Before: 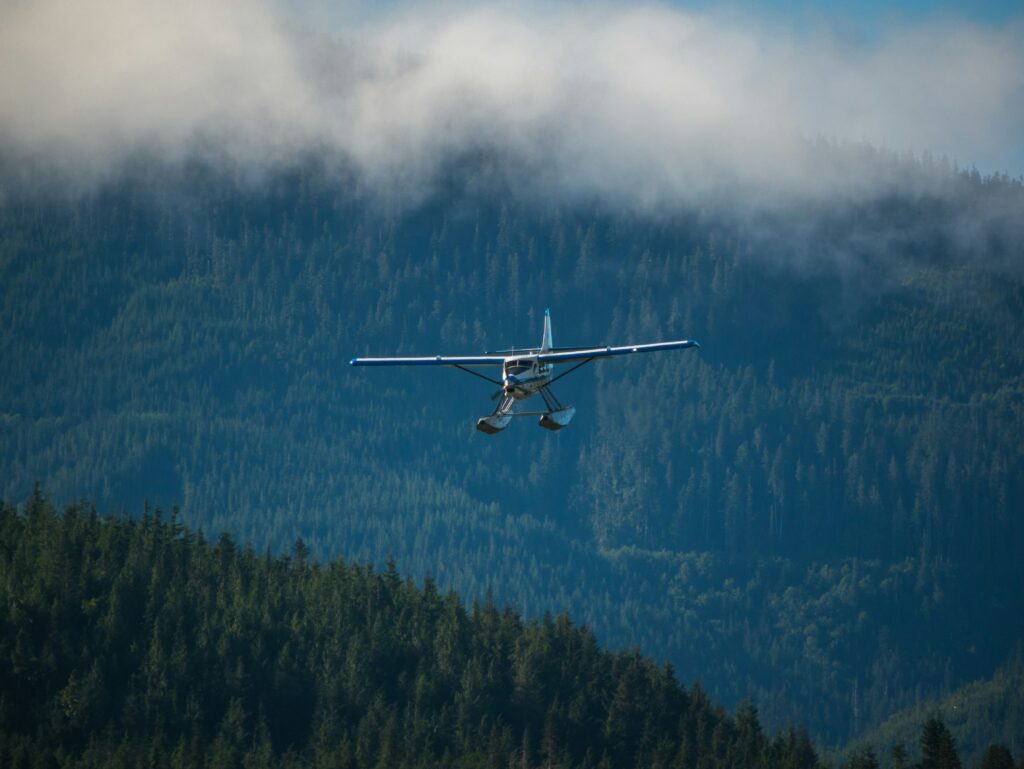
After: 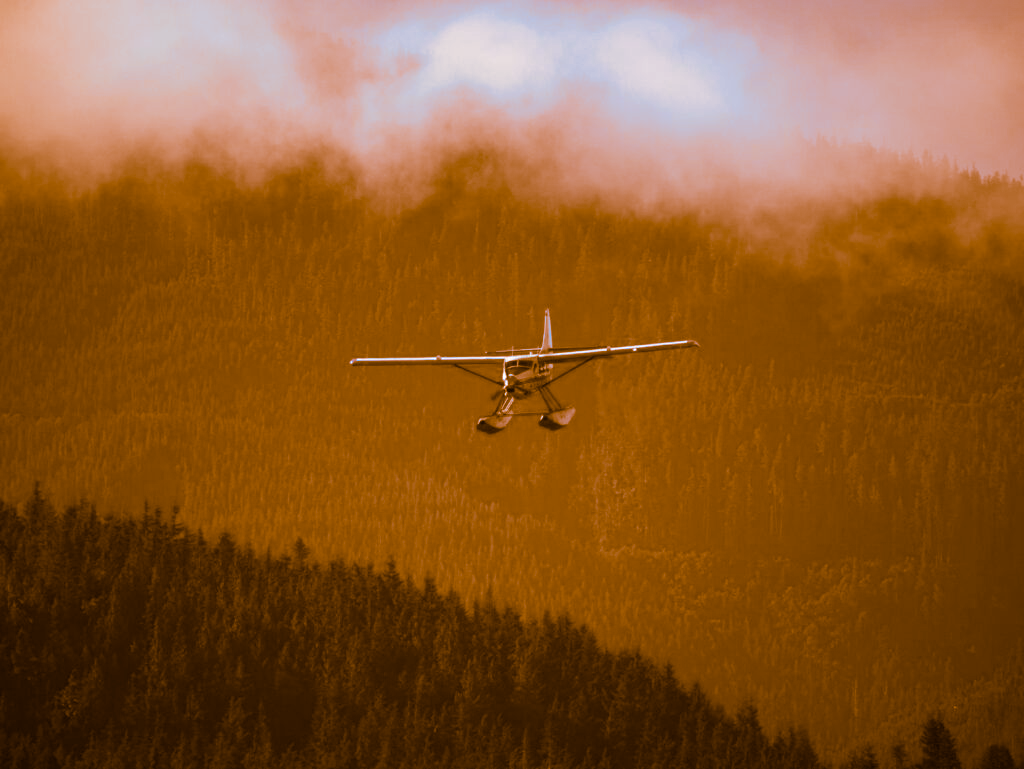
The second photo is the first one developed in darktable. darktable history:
color correction: highlights a* -4.28, highlights b* 6.53
split-toning: shadows › hue 26°, shadows › saturation 0.92, highlights › hue 40°, highlights › saturation 0.92, balance -63, compress 0%
white balance: red 1.042, blue 1.17
color contrast: green-magenta contrast 0.81
